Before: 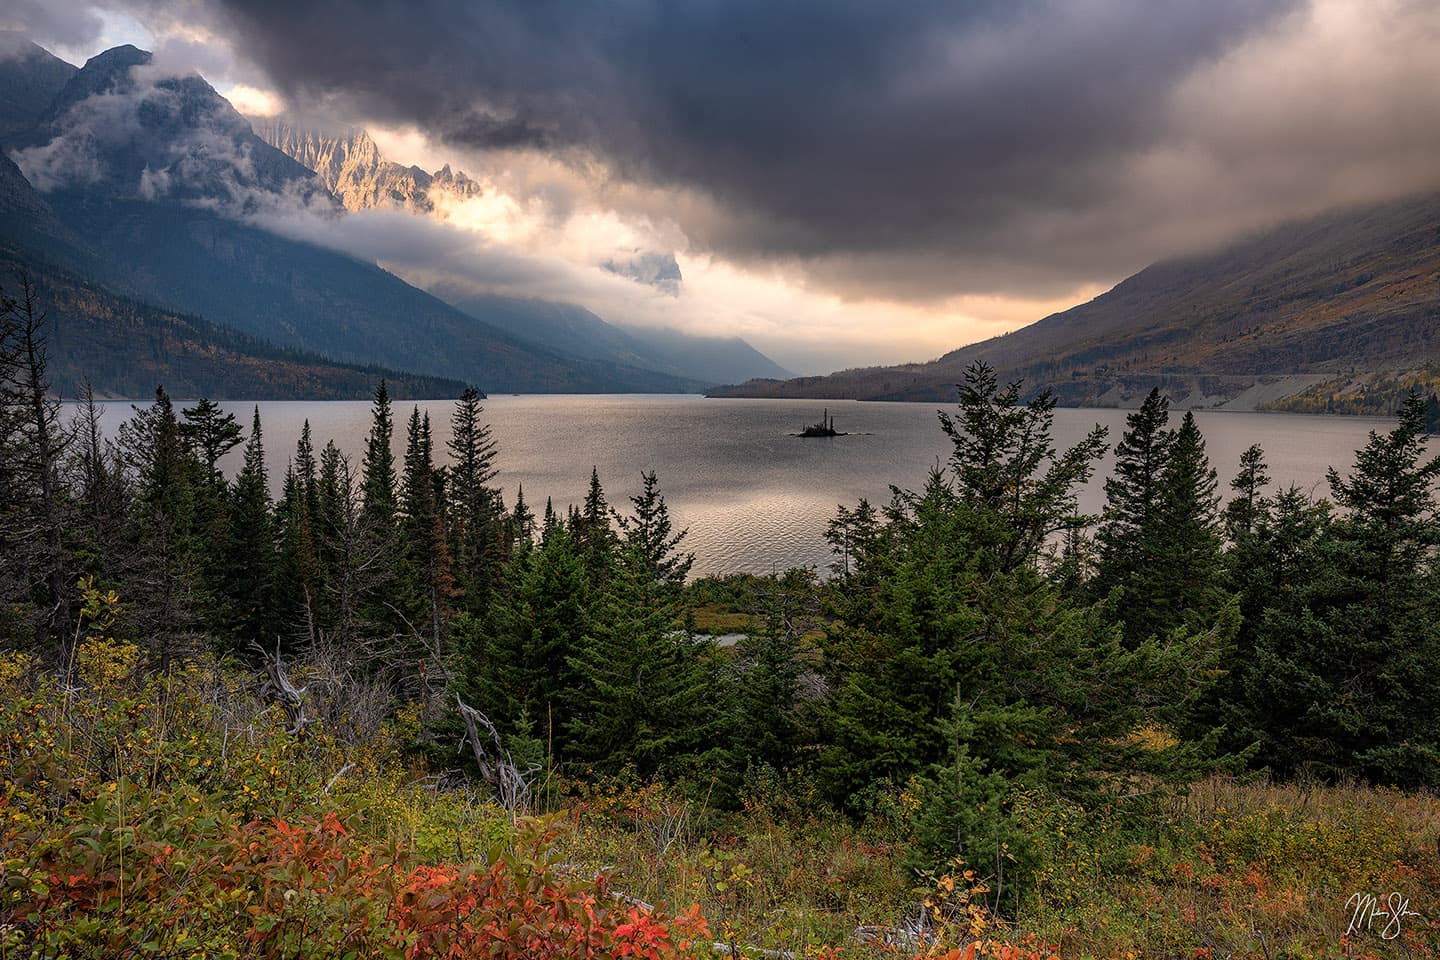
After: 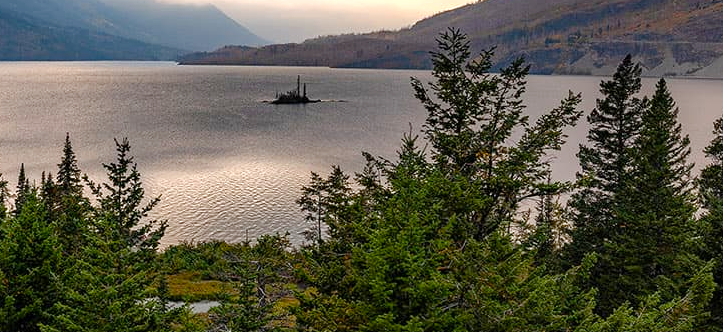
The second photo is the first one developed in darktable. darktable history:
crop: left 36.607%, top 34.735%, right 13.146%, bottom 30.611%
color balance rgb: perceptual saturation grading › global saturation 20%, perceptual saturation grading › highlights -50%, perceptual saturation grading › shadows 30%, perceptual brilliance grading › global brilliance 10%, perceptual brilliance grading › shadows 15%
